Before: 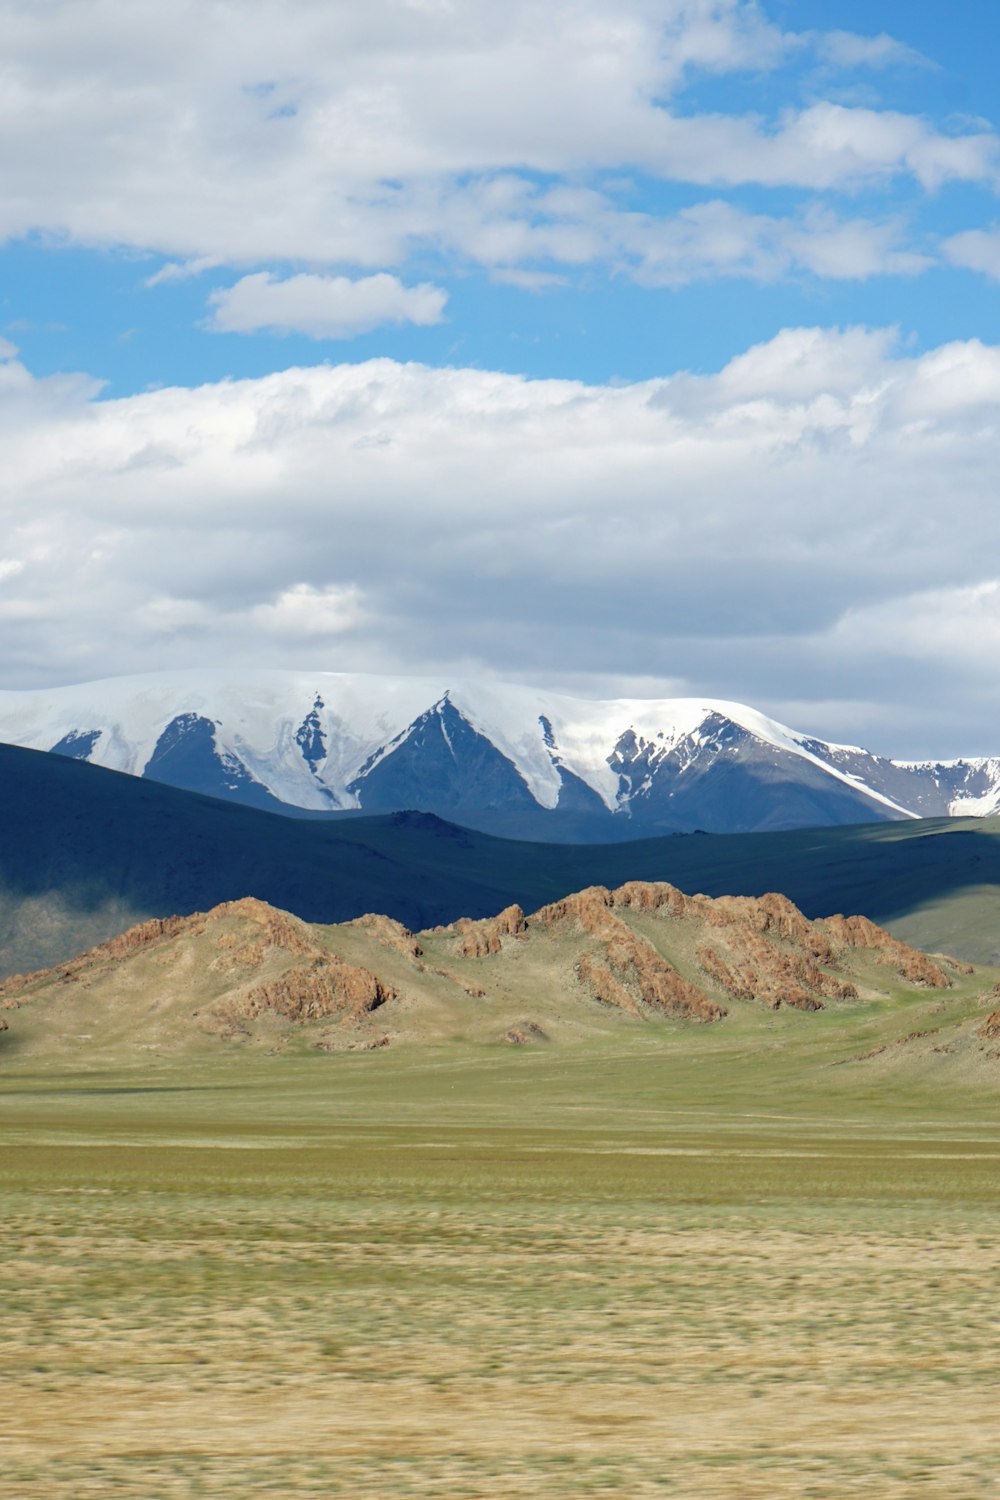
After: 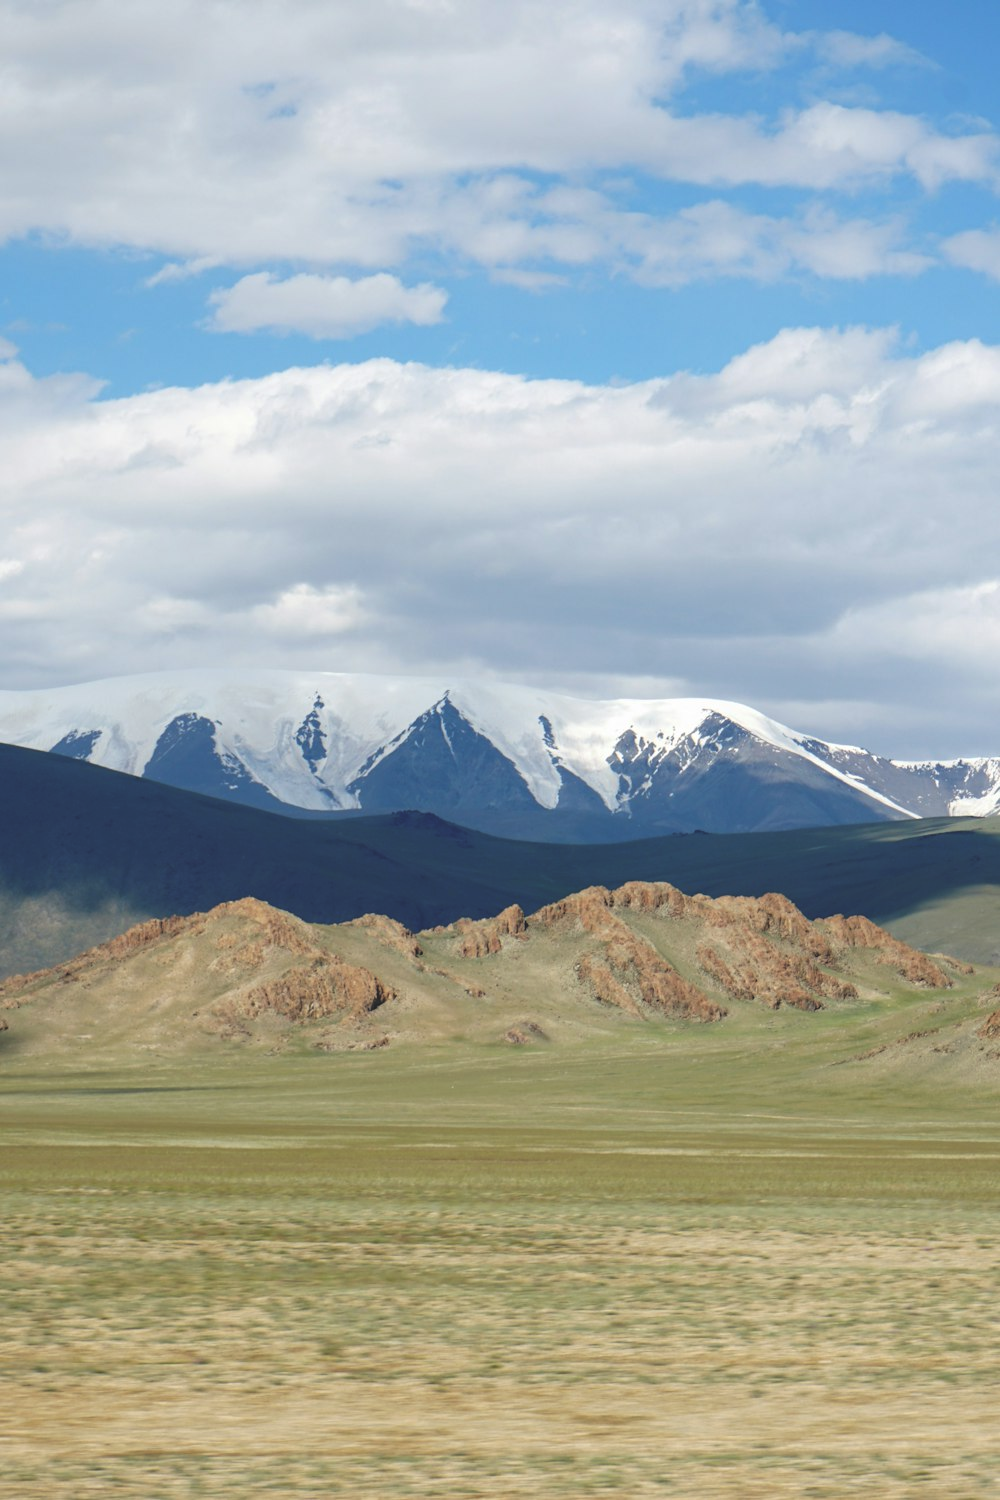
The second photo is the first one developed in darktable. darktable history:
exposure: black level correction -0.016, compensate highlight preservation false
contrast brightness saturation: saturation -0.049
